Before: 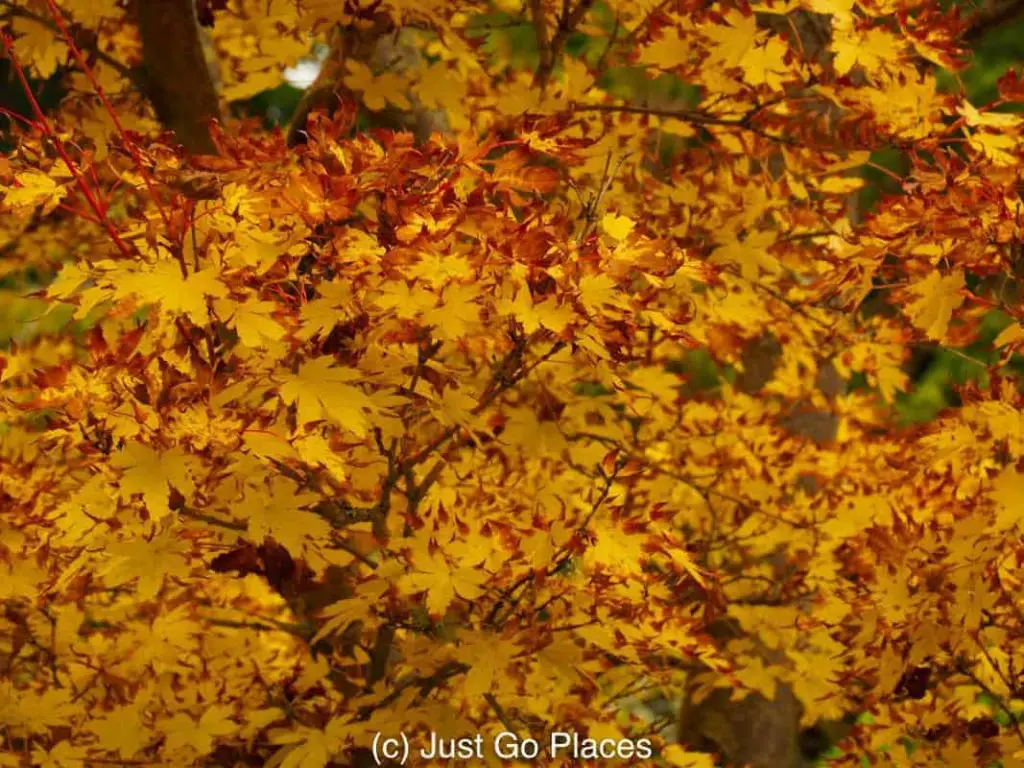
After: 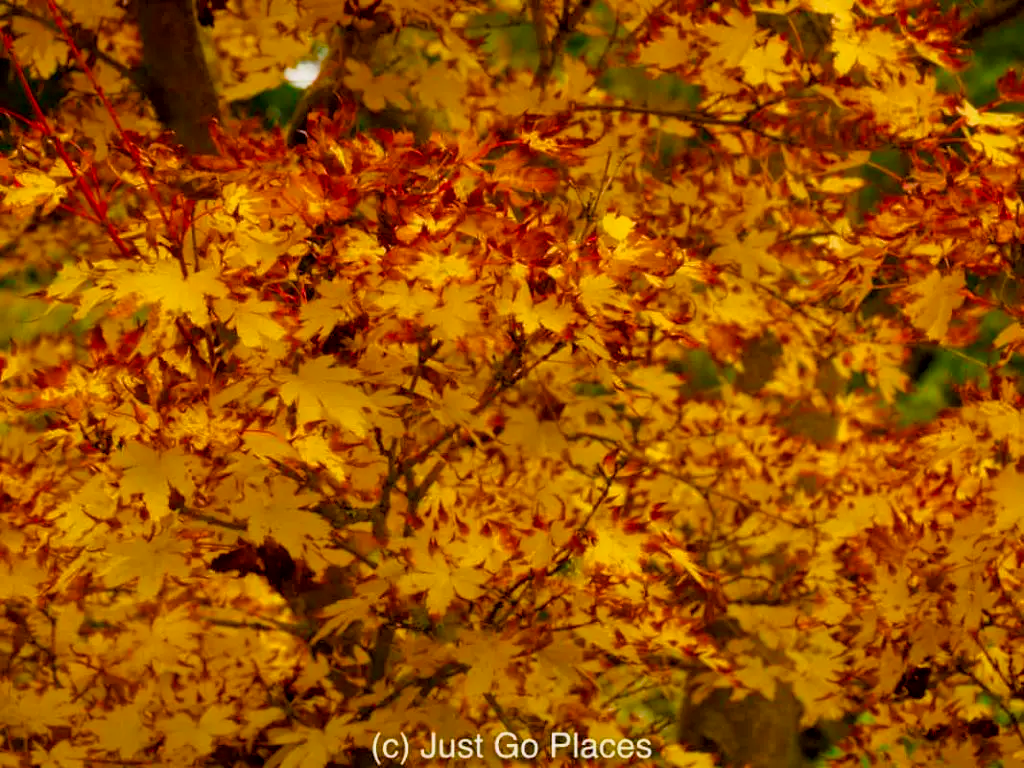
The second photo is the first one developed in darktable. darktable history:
tone curve: curves: ch0 [(0.013, 0) (0.061, 0.068) (0.239, 0.256) (0.502, 0.505) (0.683, 0.676) (0.761, 0.773) (0.858, 0.858) (0.987, 0.945)]; ch1 [(0, 0) (0.172, 0.123) (0.304, 0.267) (0.414, 0.395) (0.472, 0.473) (0.502, 0.508) (0.521, 0.528) (0.583, 0.595) (0.654, 0.673) (0.728, 0.761) (1, 1)]; ch2 [(0, 0) (0.411, 0.424) (0.485, 0.476) (0.502, 0.502) (0.553, 0.557) (0.57, 0.576) (1, 1)], color space Lab, independent channels, preserve colors none
color balance rgb: global offset › luminance -0.354%, perceptual saturation grading › global saturation 20%, perceptual saturation grading › highlights -25.556%, perceptual saturation grading › shadows 49.215%, global vibrance 20%
